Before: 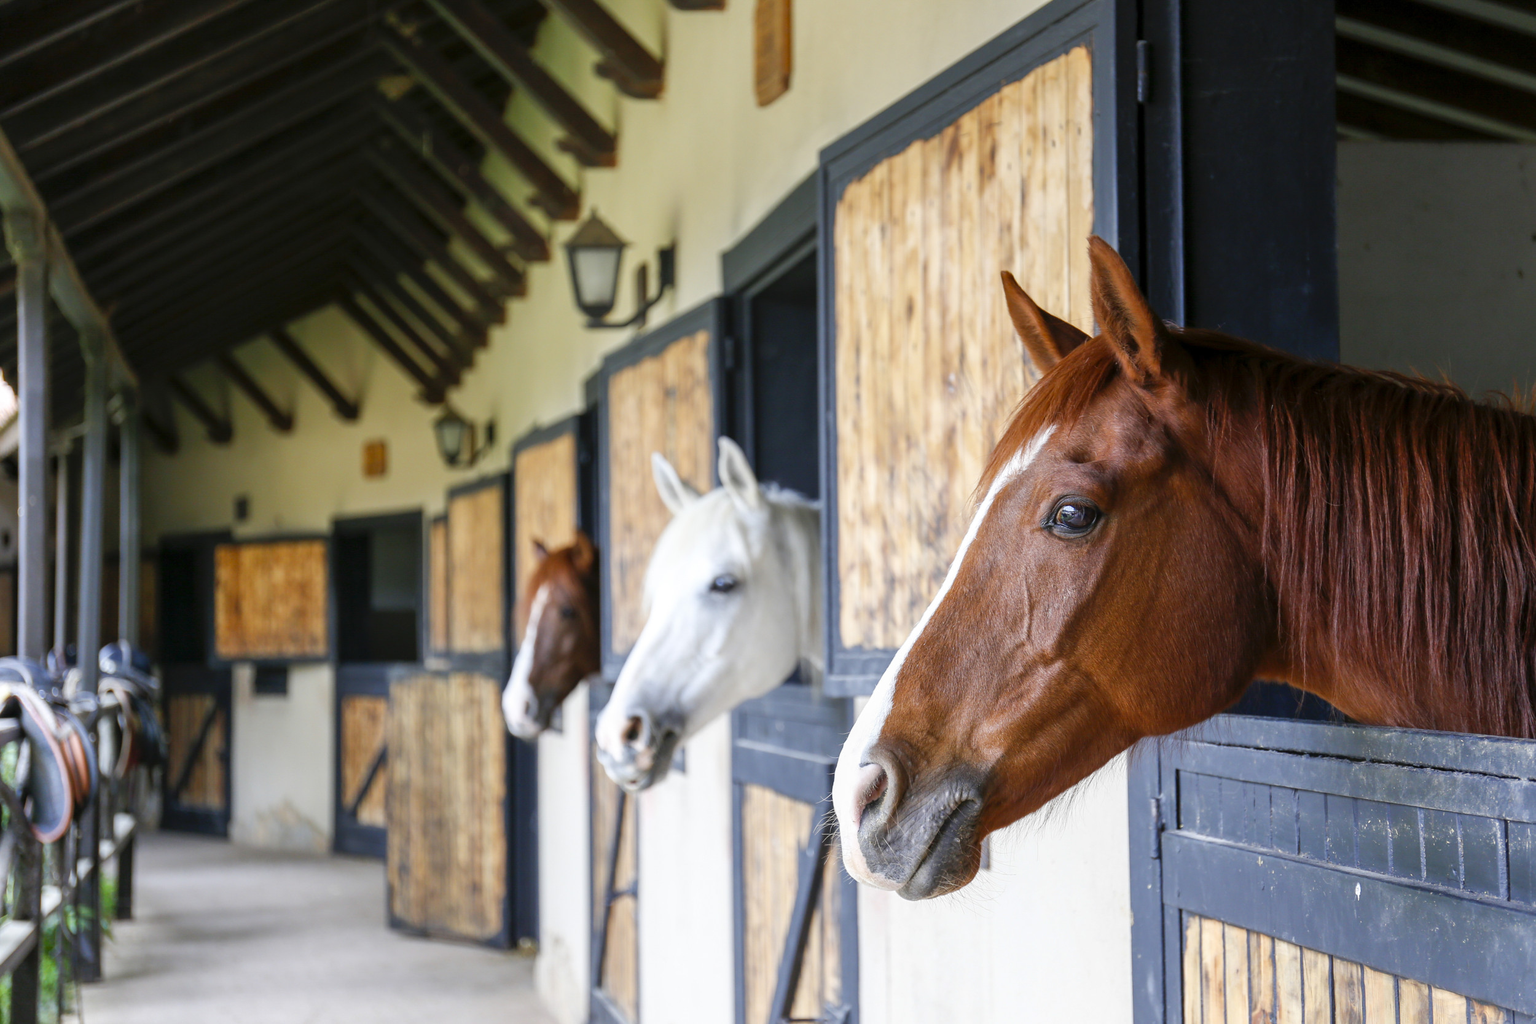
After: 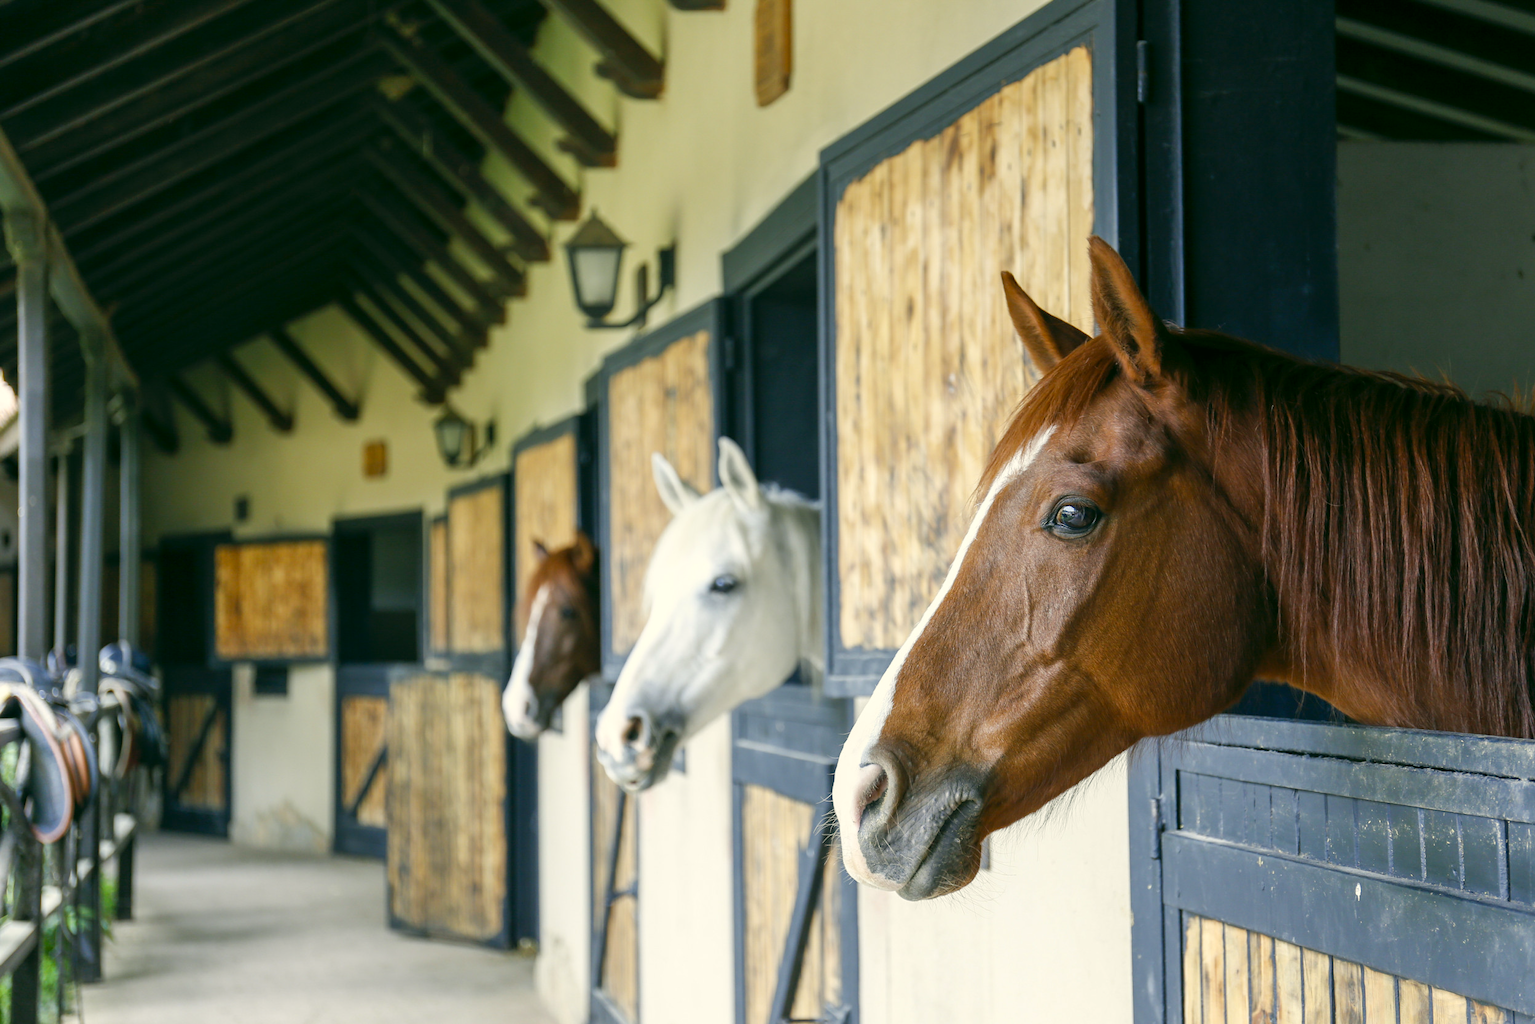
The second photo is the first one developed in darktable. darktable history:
color correction: highlights a* -0.416, highlights b* 9.48, shadows a* -9.39, shadows b* 0.939
